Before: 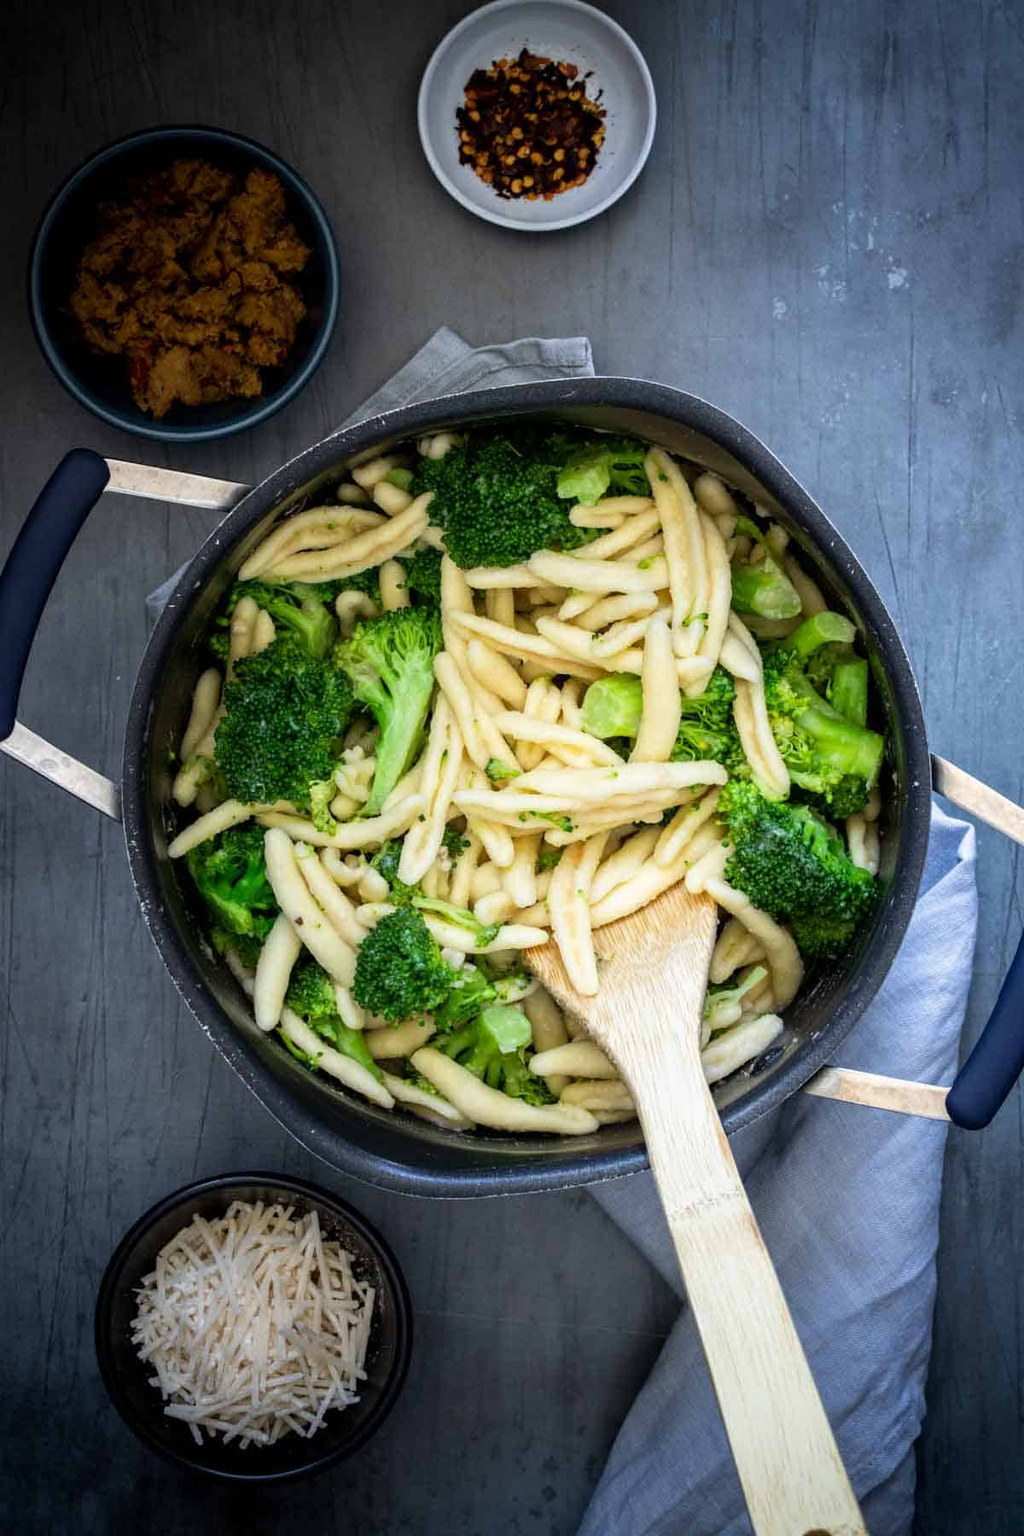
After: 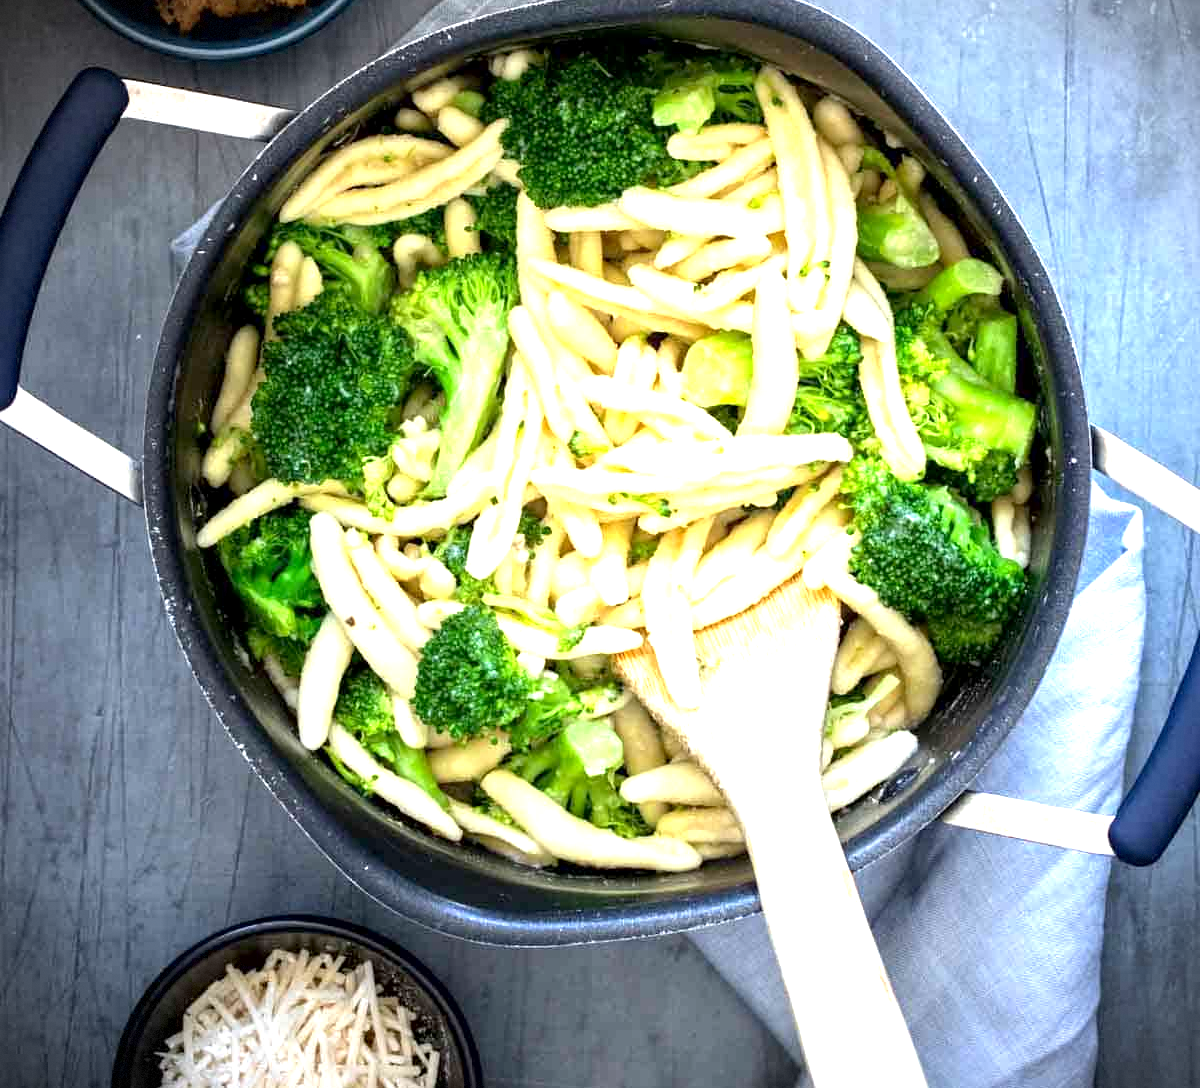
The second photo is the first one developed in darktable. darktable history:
local contrast: mode bilateral grid, contrast 9, coarseness 26, detail 115%, midtone range 0.2
vignetting: fall-off start 91.67%, brightness -0.532, saturation -0.512, dithering 8-bit output
crop and rotate: top 25.484%, bottom 14.029%
exposure: black level correction 0.001, exposure 1.317 EV, compensate exposure bias true, compensate highlight preservation false
